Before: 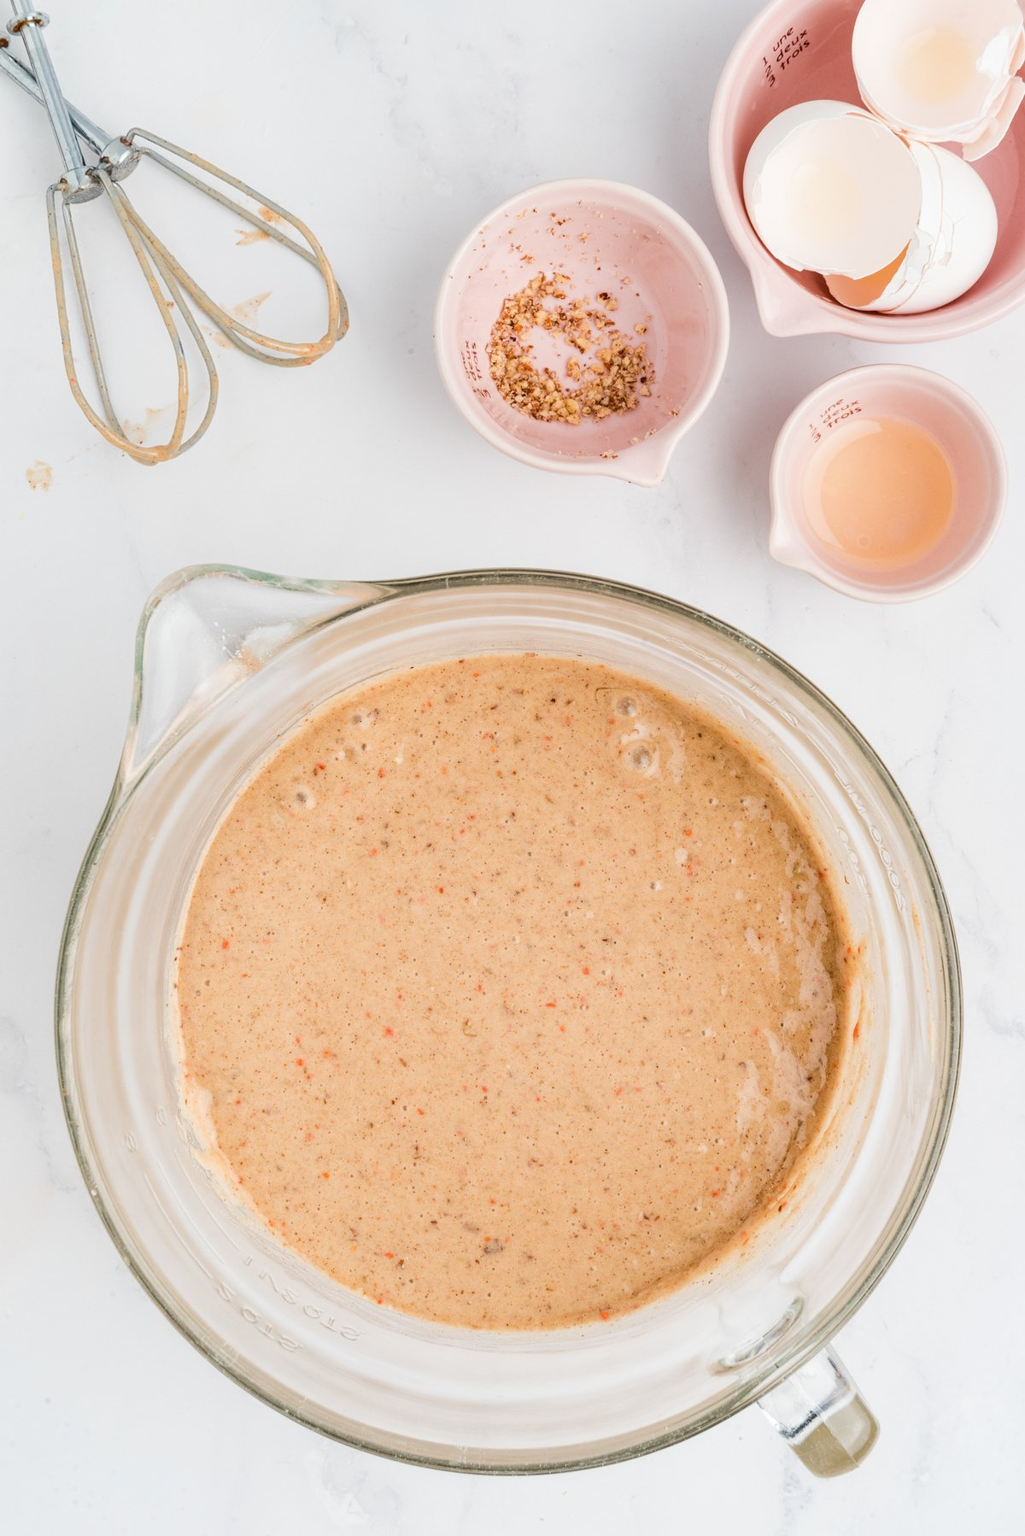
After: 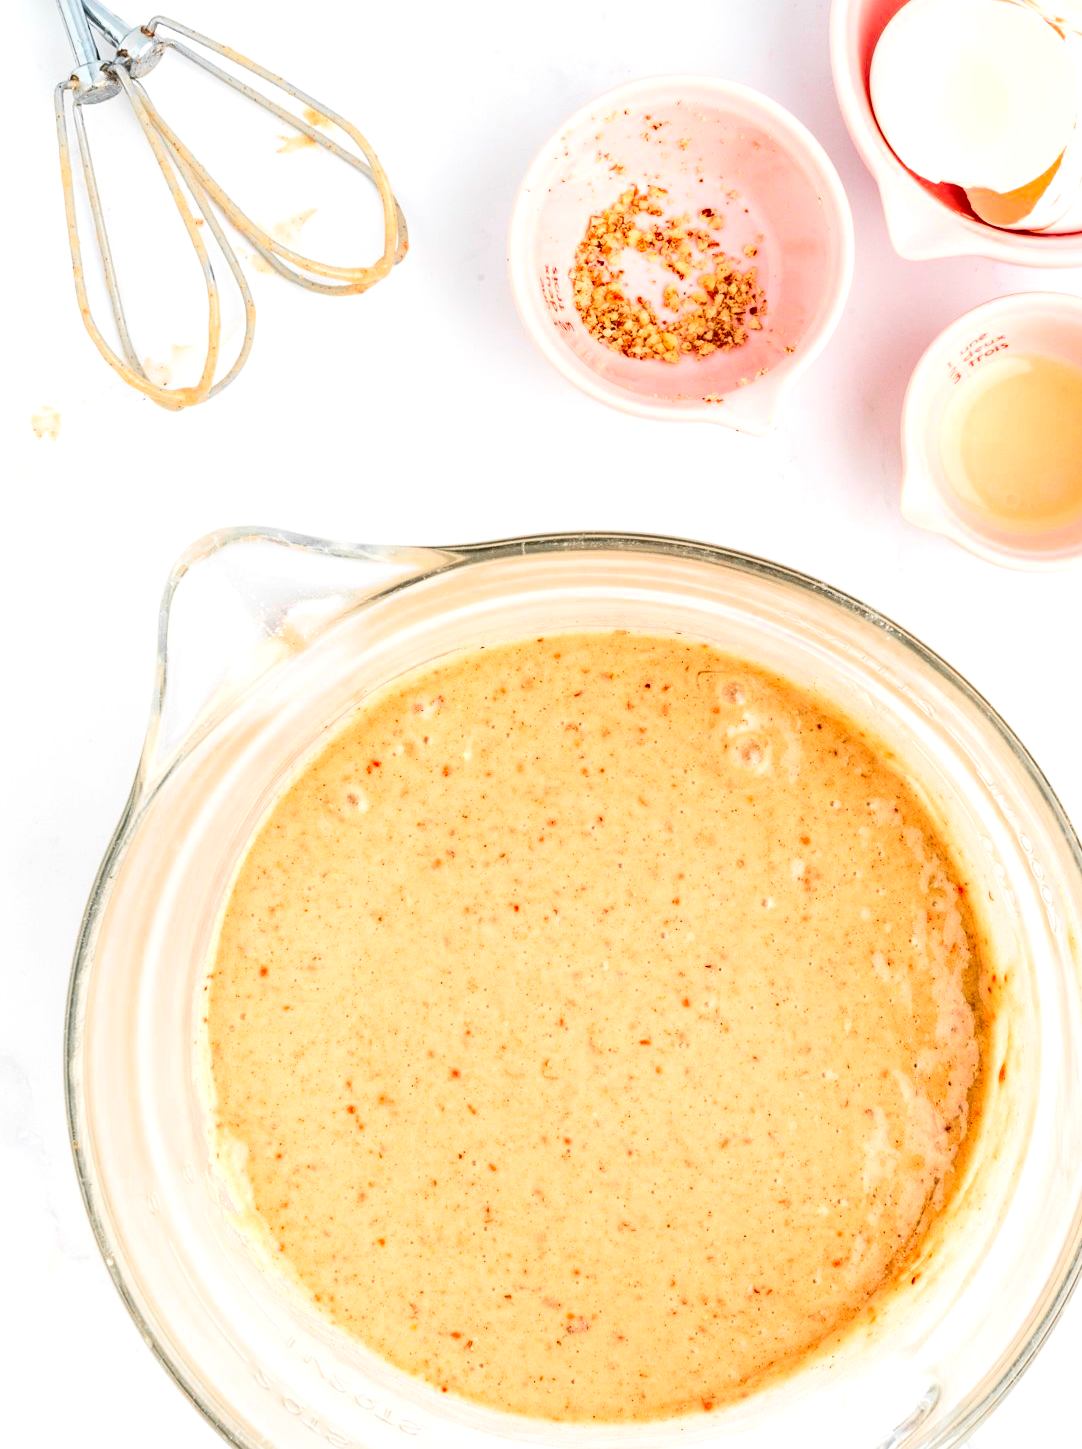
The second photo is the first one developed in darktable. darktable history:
color zones: curves: ch1 [(0, 0.679) (0.143, 0.647) (0.286, 0.261) (0.378, -0.011) (0.571, 0.396) (0.714, 0.399) (0.857, 0.406) (1, 0.679)]
crop: top 7.491%, right 9.777%, bottom 11.906%
contrast brightness saturation: contrast 0.172, saturation 0.296
exposure: black level correction 0.001, exposure 0.5 EV, compensate exposure bias true, compensate highlight preservation false
